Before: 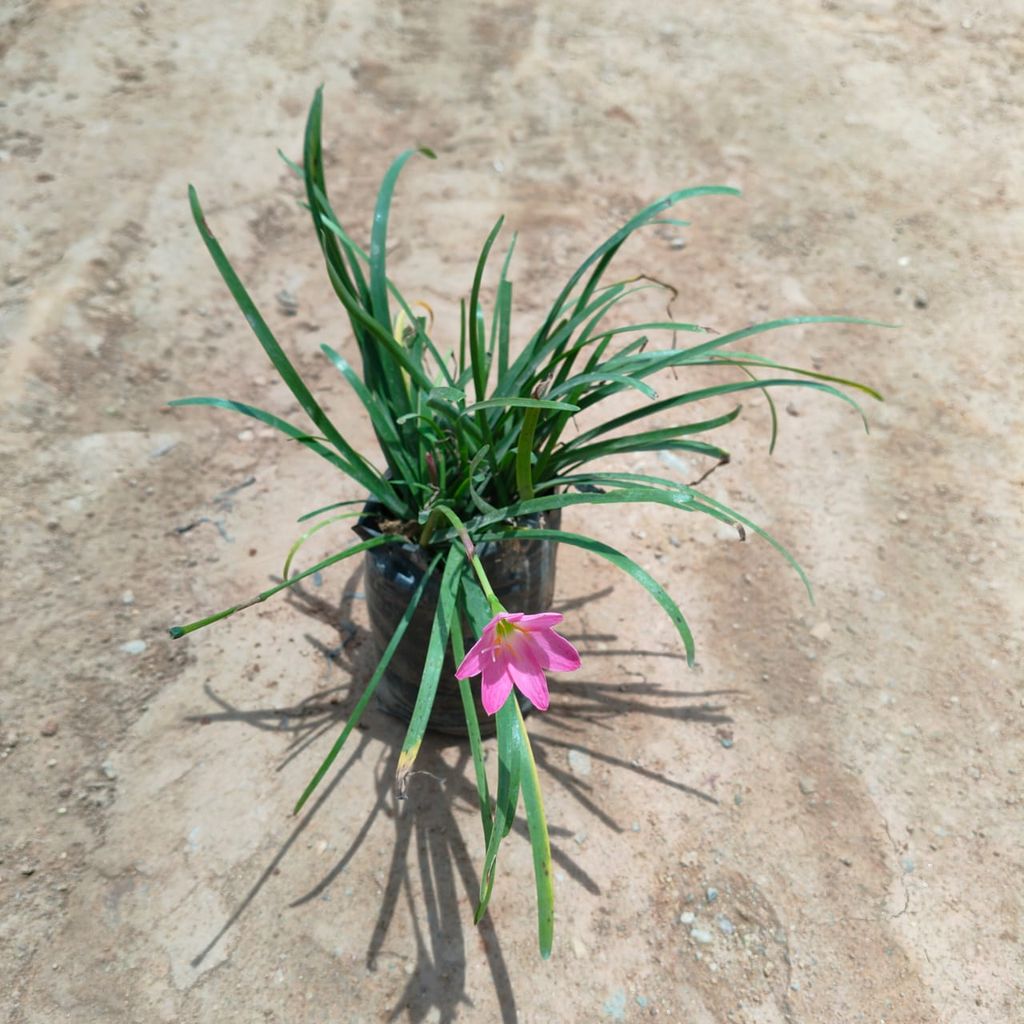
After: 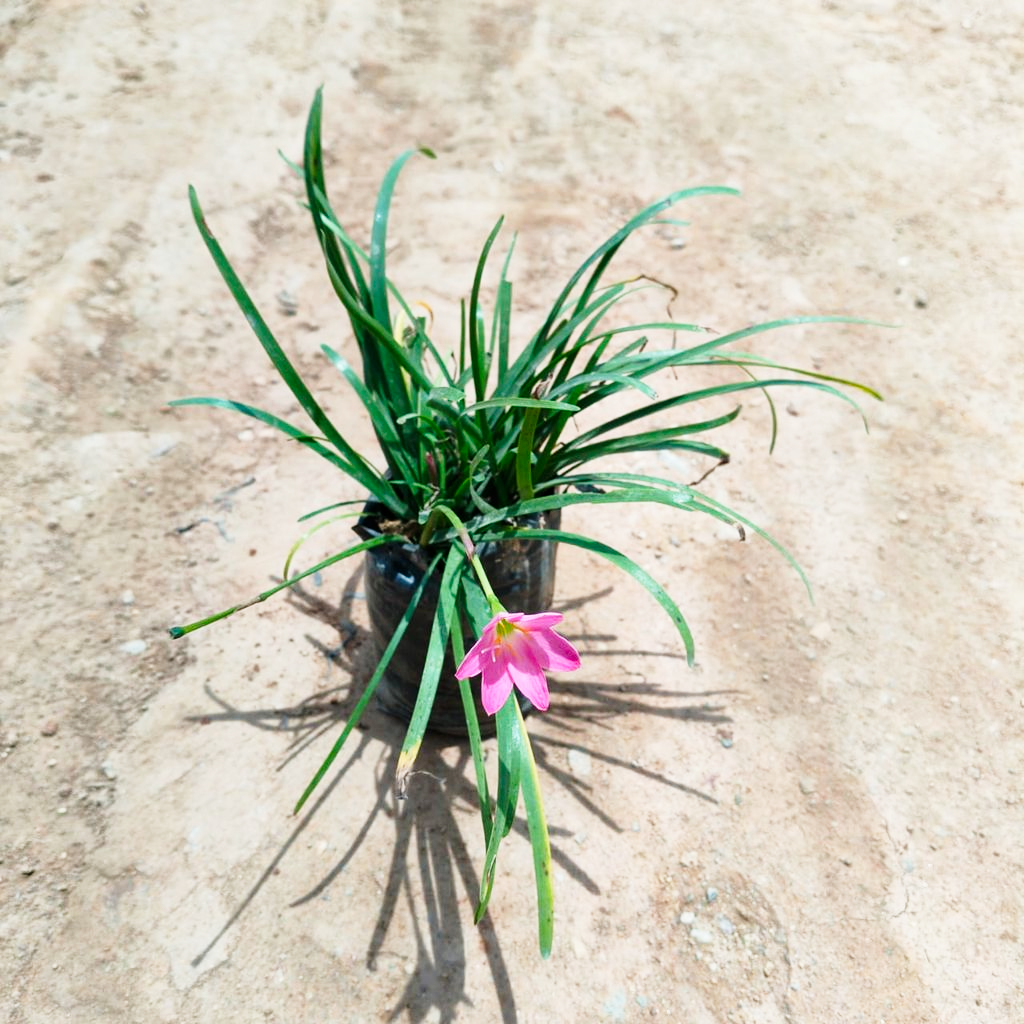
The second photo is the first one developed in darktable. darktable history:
tone curve: curves: ch0 [(0, 0) (0.051, 0.021) (0.11, 0.069) (0.249, 0.235) (0.452, 0.526) (0.596, 0.713) (0.703, 0.83) (0.851, 0.938) (1, 1)]; ch1 [(0, 0) (0.1, 0.038) (0.318, 0.221) (0.413, 0.325) (0.443, 0.412) (0.483, 0.474) (0.503, 0.501) (0.516, 0.517) (0.548, 0.568) (0.569, 0.599) (0.594, 0.634) (0.666, 0.701) (1, 1)]; ch2 [(0, 0) (0.453, 0.435) (0.479, 0.476) (0.504, 0.5) (0.529, 0.537) (0.556, 0.583) (0.584, 0.618) (0.824, 0.815) (1, 1)], preserve colors none
tone equalizer: on, module defaults
